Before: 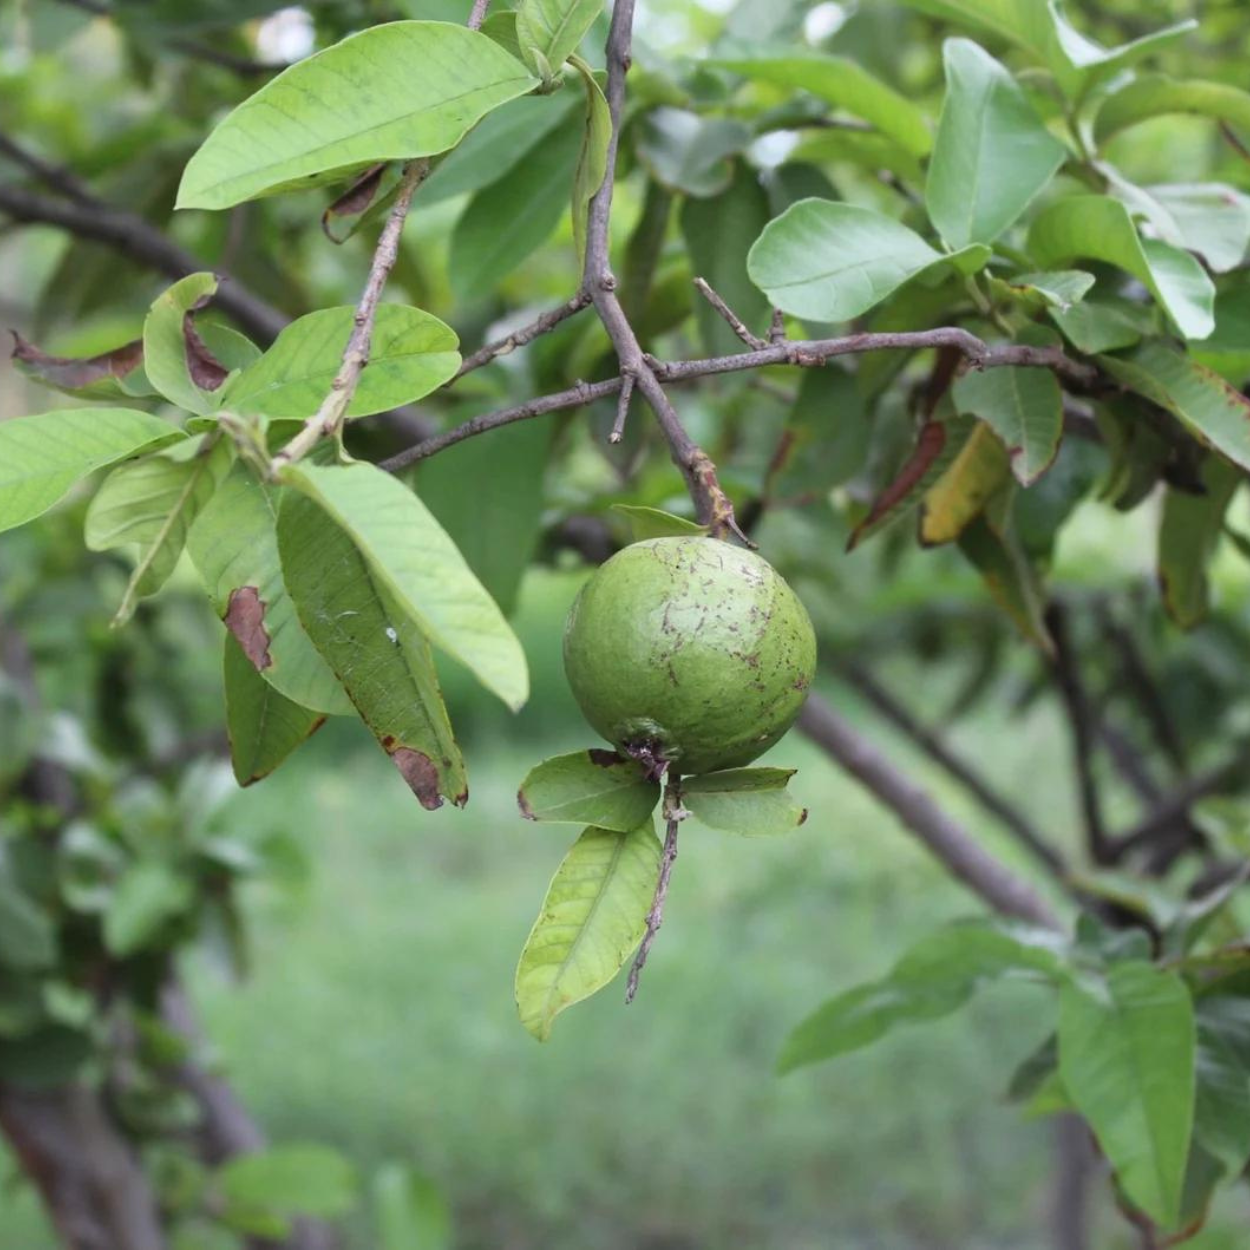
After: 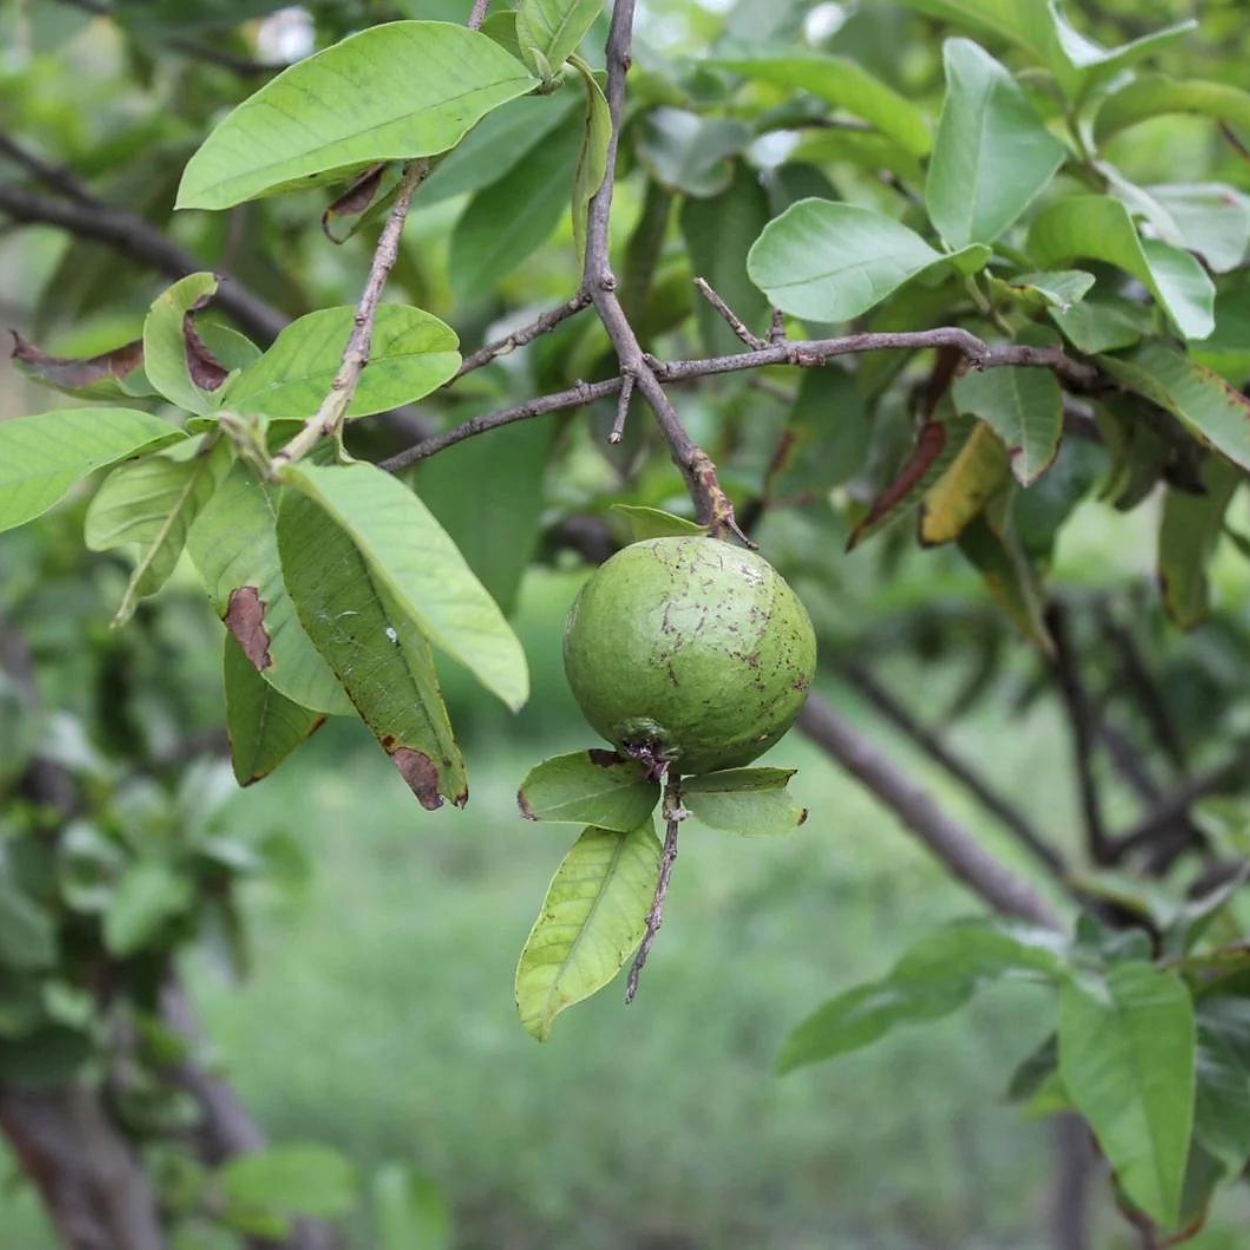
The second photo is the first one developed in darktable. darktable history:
sharpen: radius 1.559, amount 0.373, threshold 1.271
shadows and highlights: shadows 40, highlights -60
local contrast: on, module defaults
